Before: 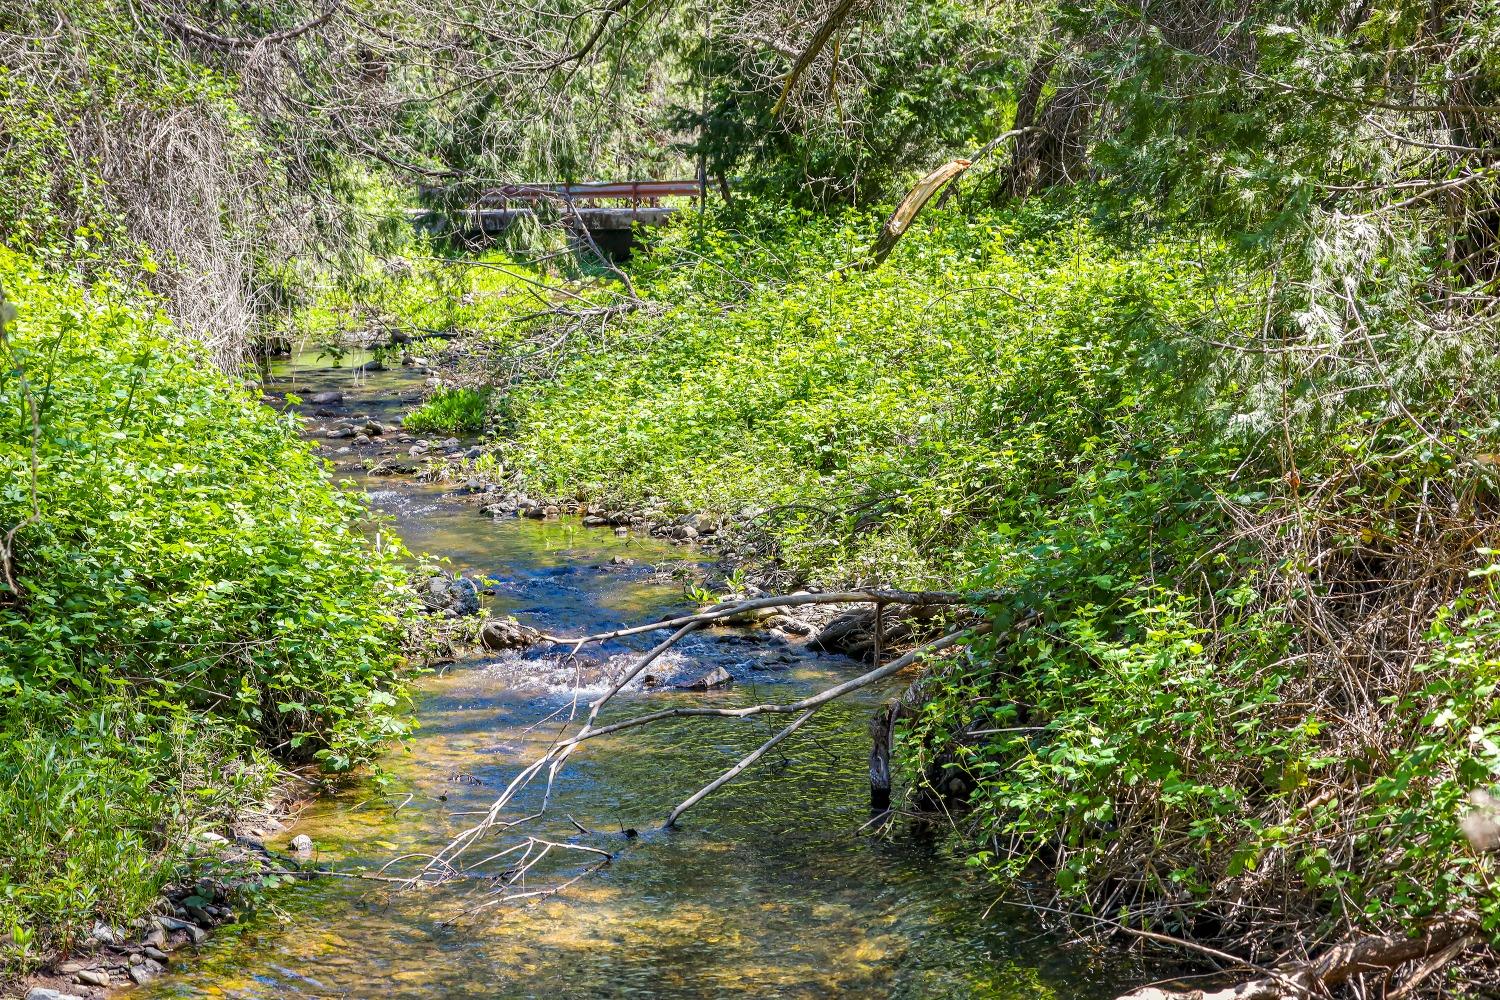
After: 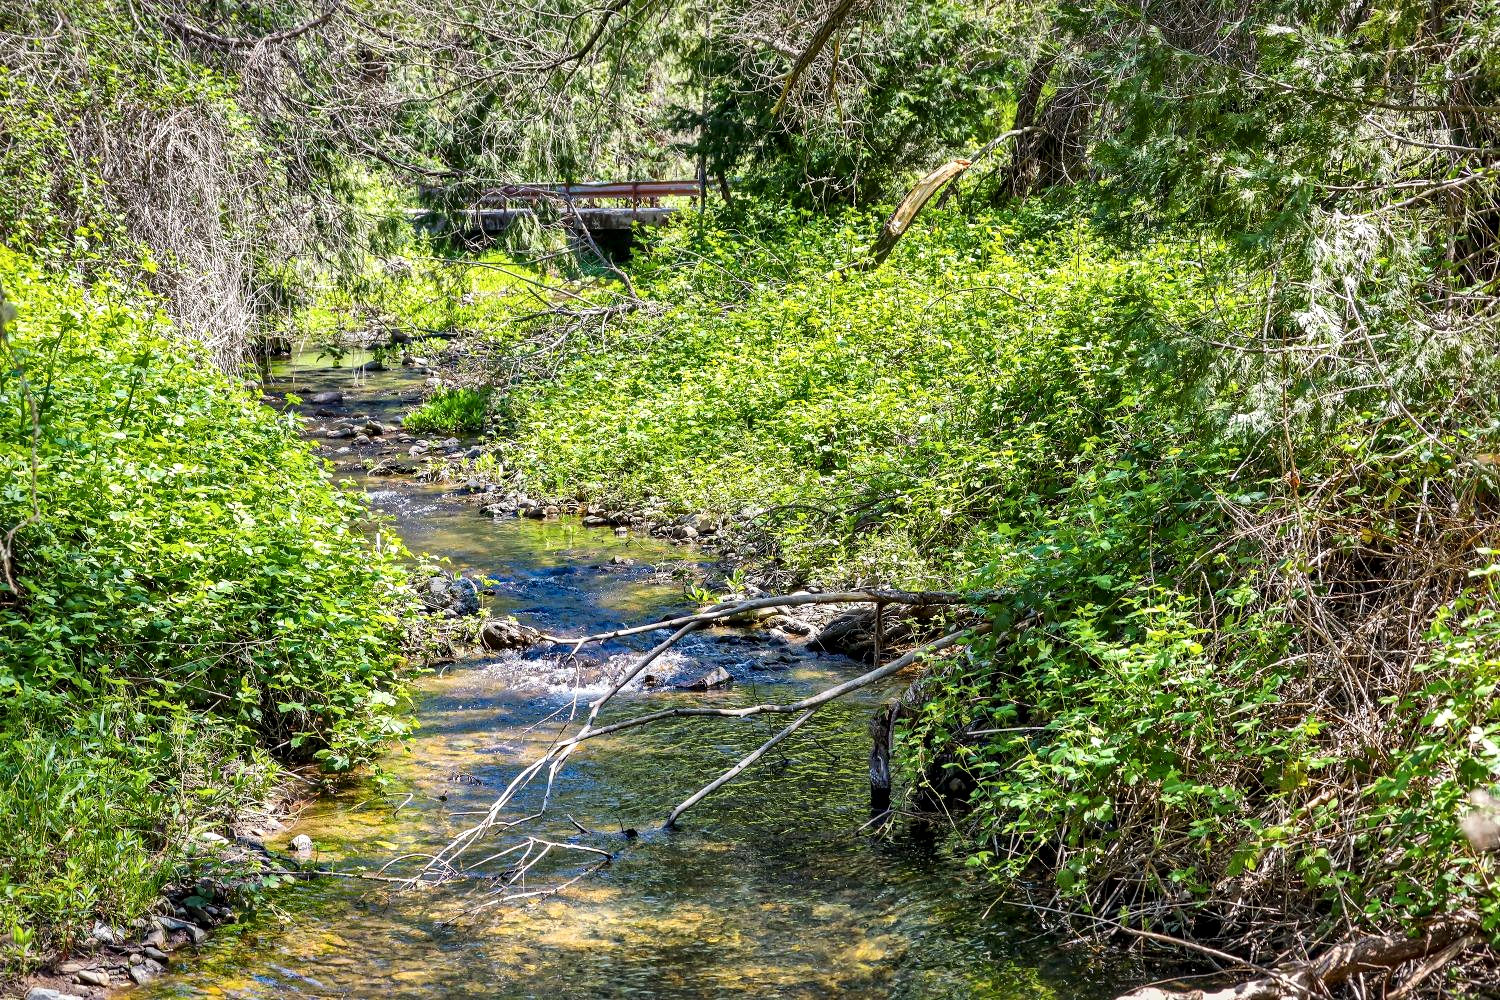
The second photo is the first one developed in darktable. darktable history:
local contrast: mode bilateral grid, contrast 25, coarseness 47, detail 151%, midtone range 0.2
exposure: compensate highlight preservation false
